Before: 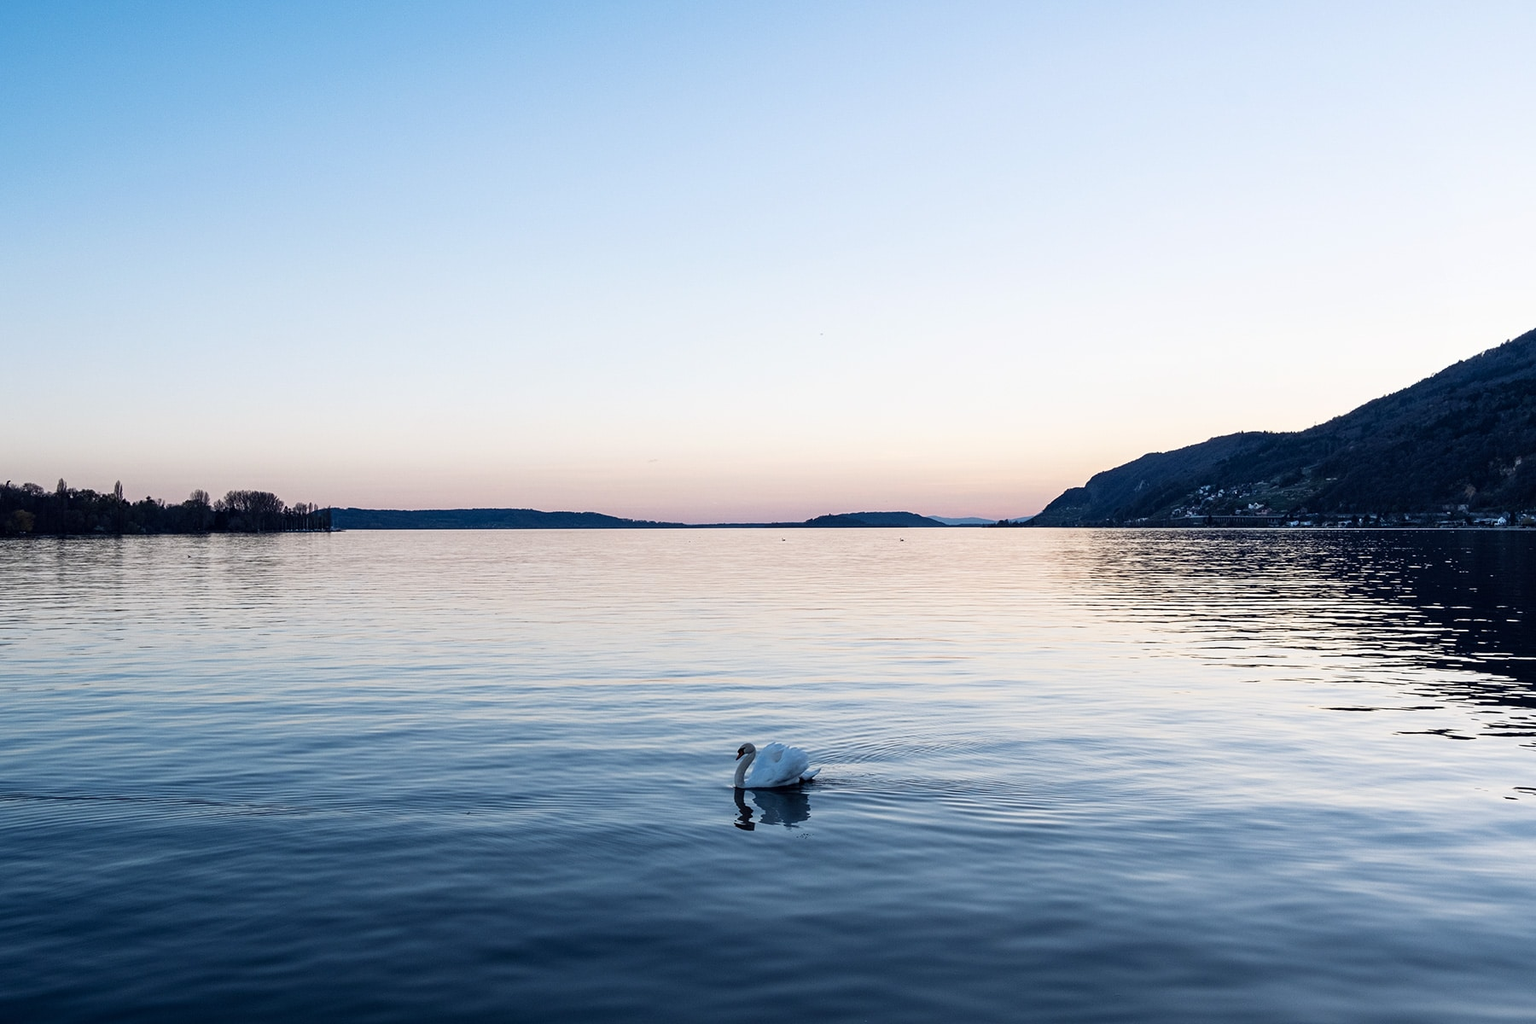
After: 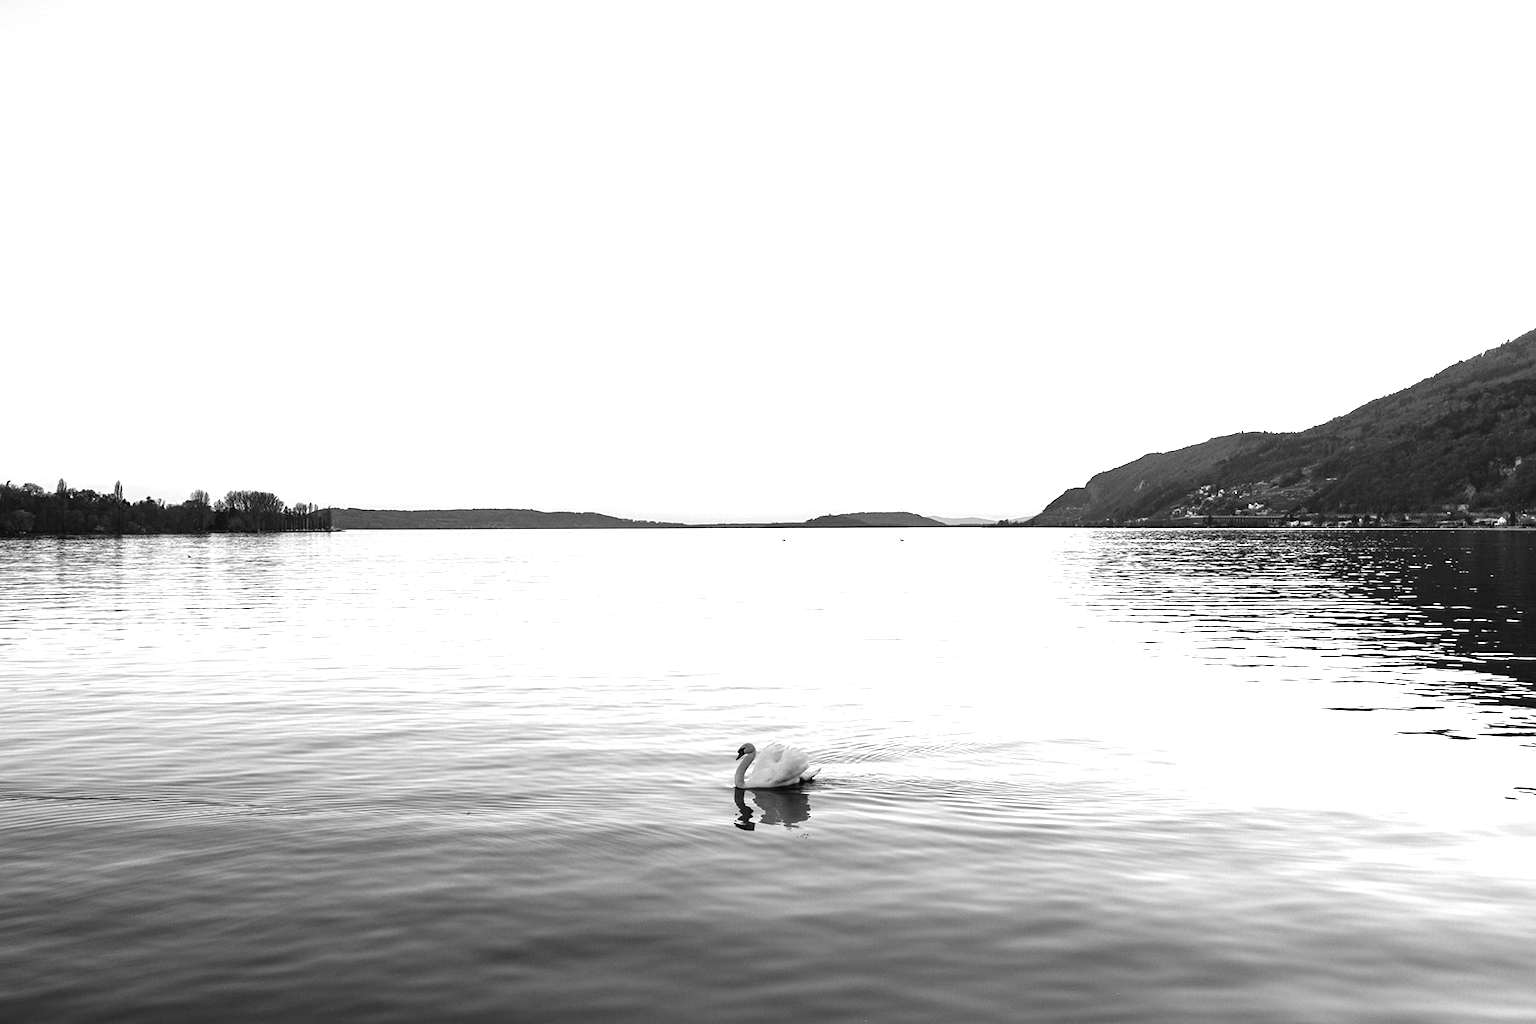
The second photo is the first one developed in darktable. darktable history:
exposure: exposure 1 EV, compensate highlight preservation false
color calibration: output gray [0.246, 0.254, 0.501, 0], x 0.38, y 0.39, temperature 4086.08 K
